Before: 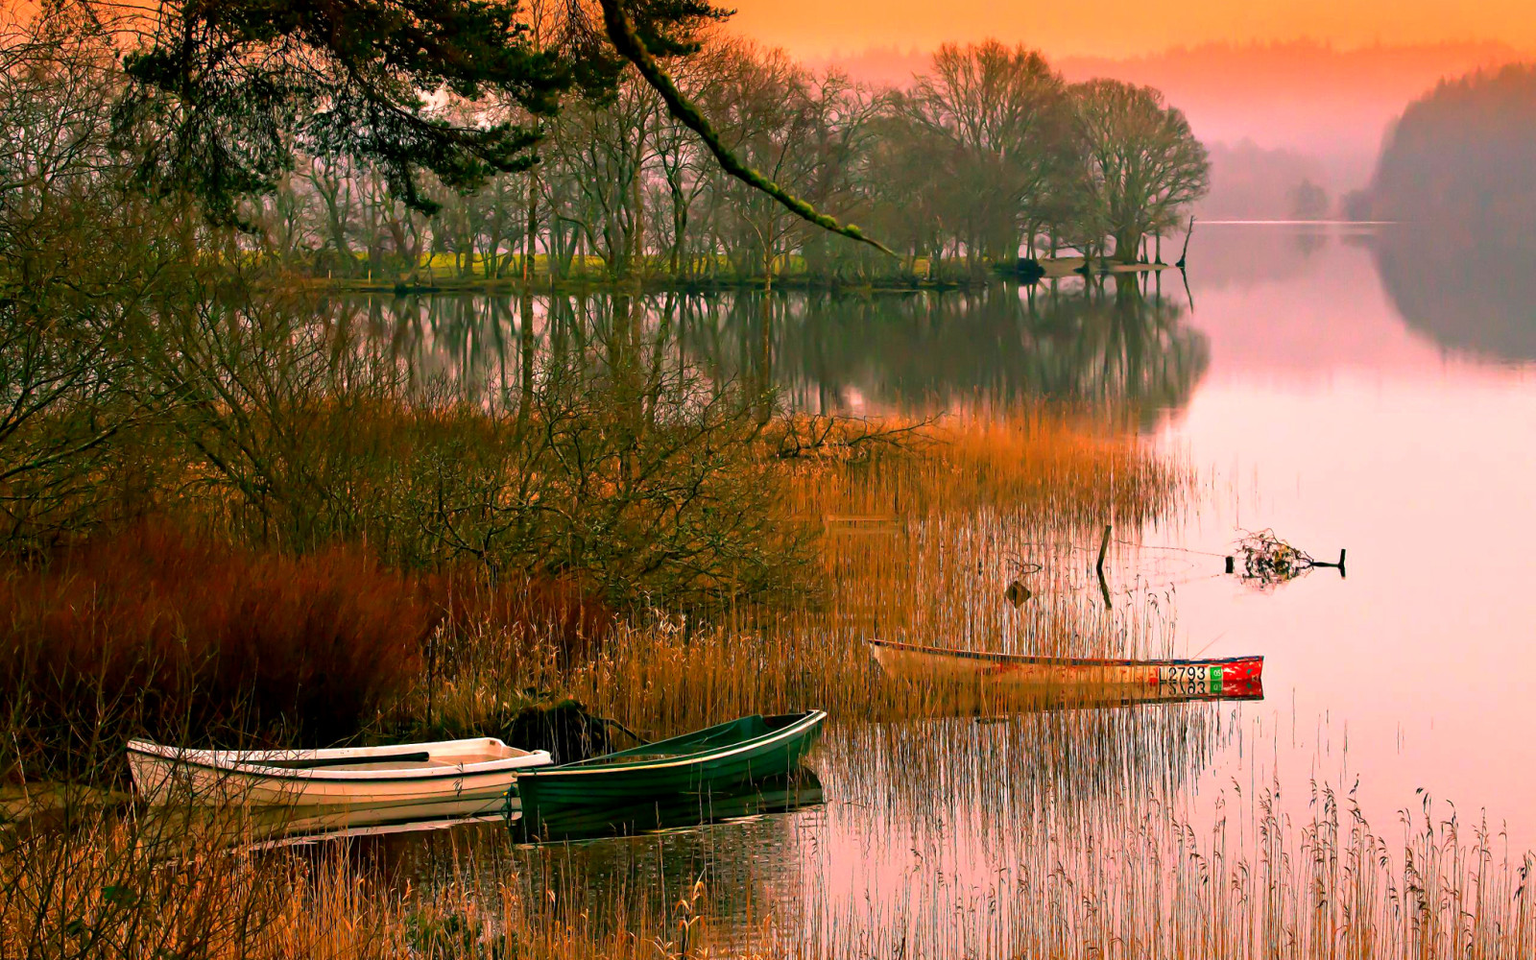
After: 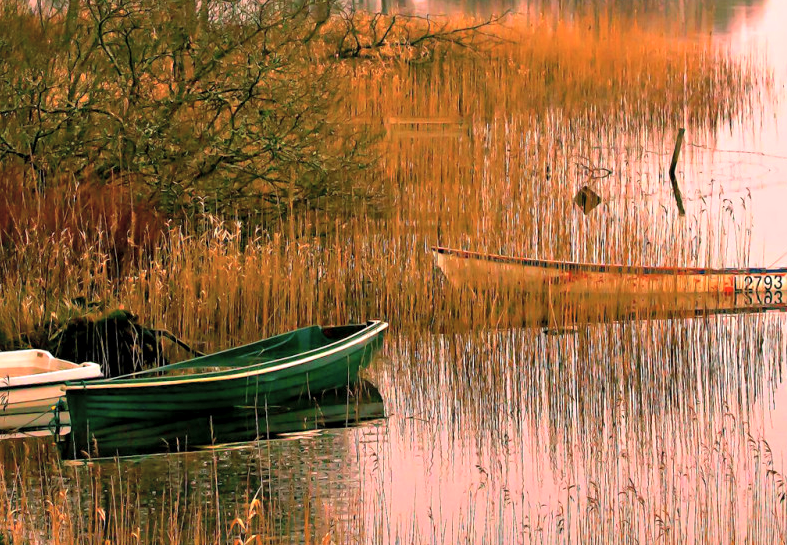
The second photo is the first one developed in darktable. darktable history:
contrast brightness saturation: brightness 0.154
crop: left 29.616%, top 41.979%, right 21.158%, bottom 3.484%
local contrast: mode bilateral grid, contrast 24, coarseness 50, detail 124%, midtone range 0.2
